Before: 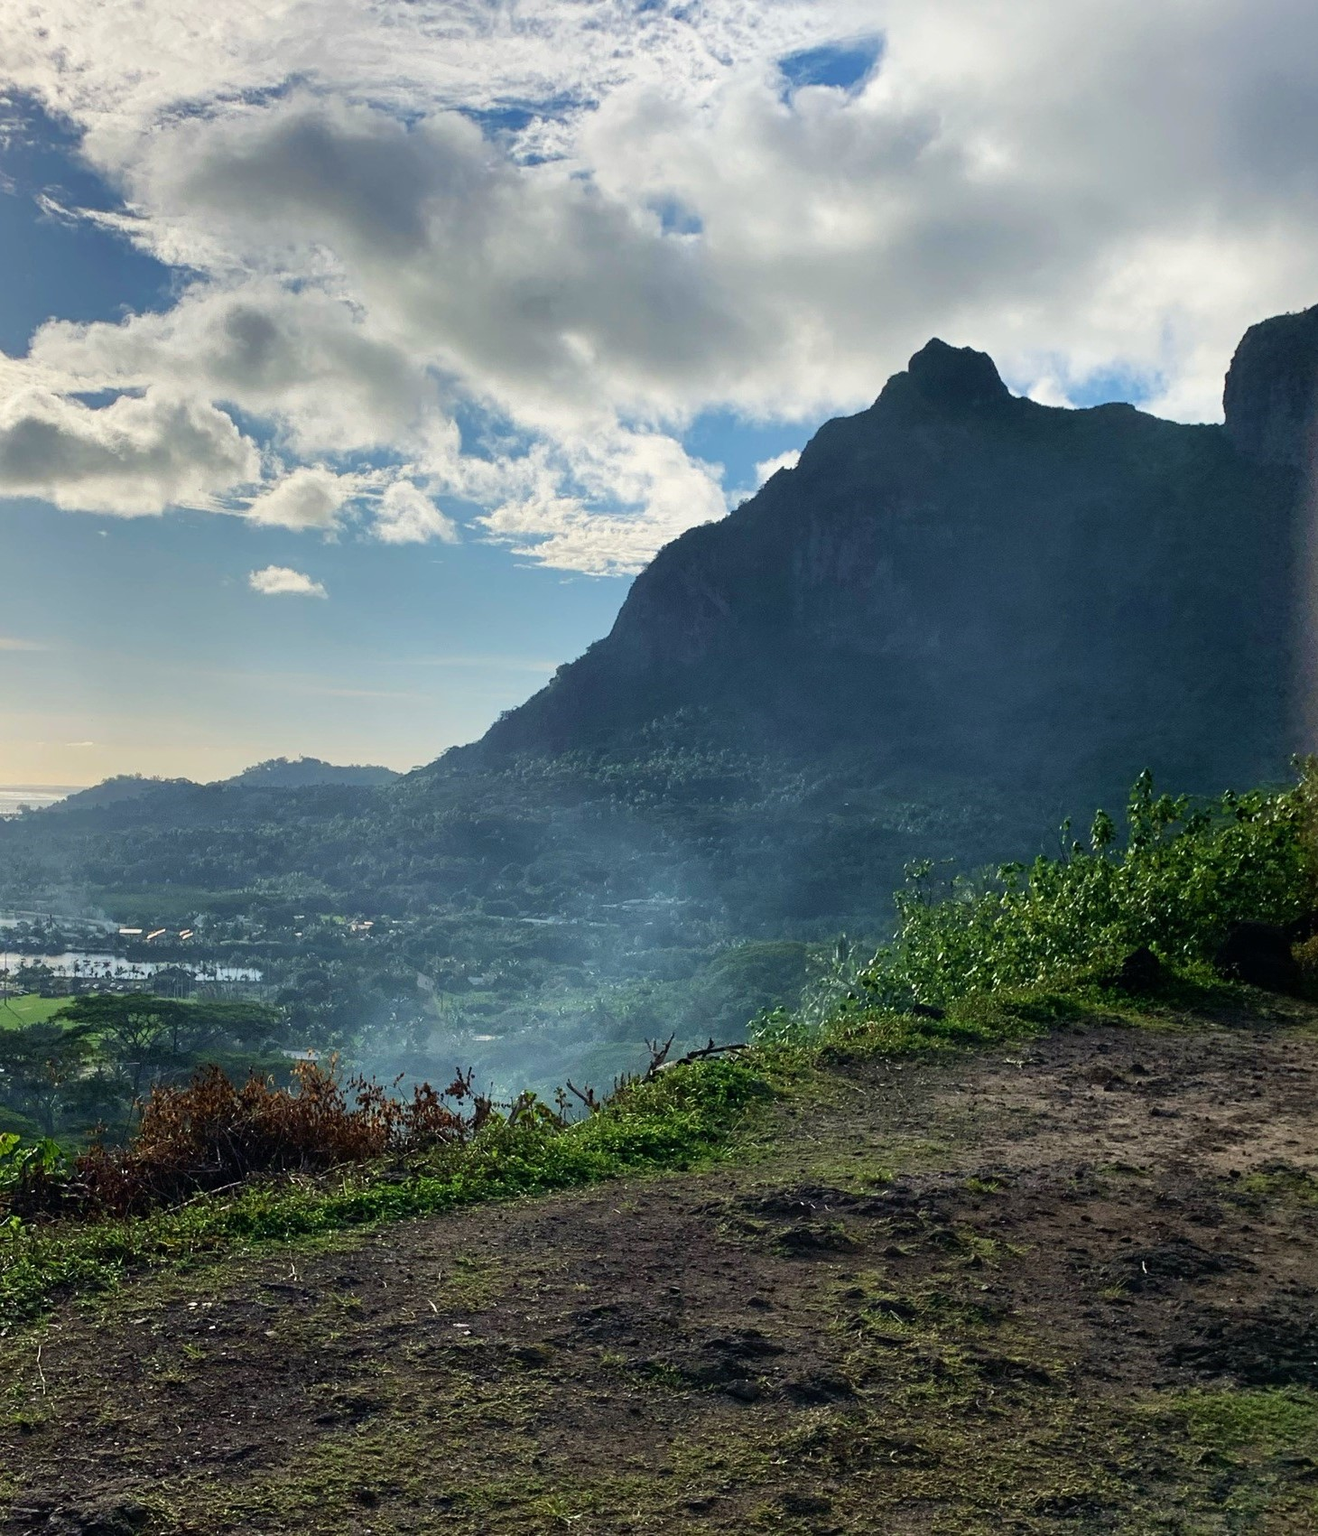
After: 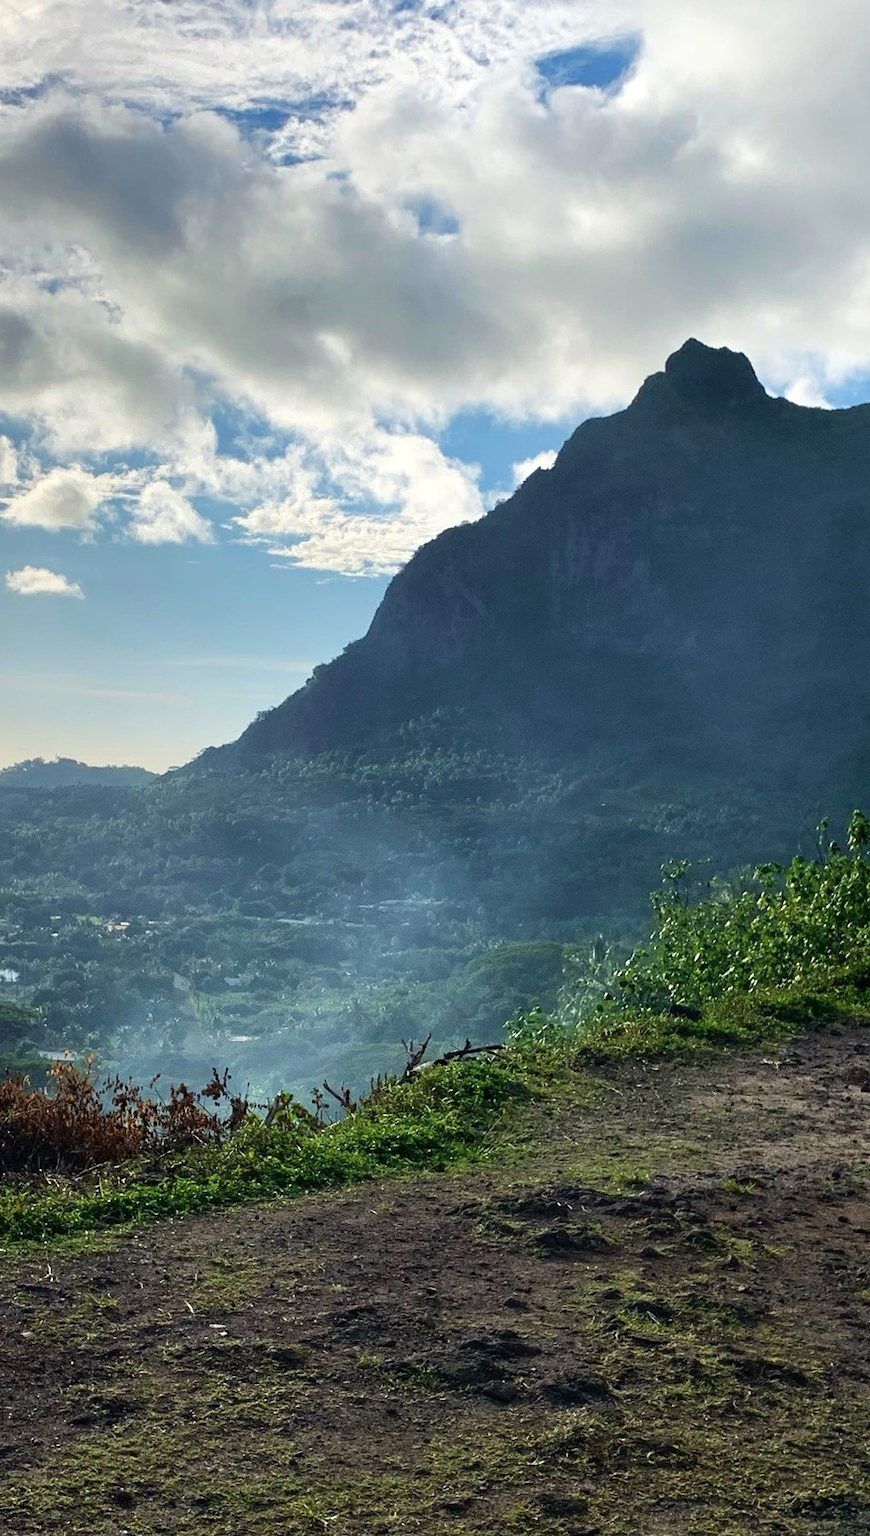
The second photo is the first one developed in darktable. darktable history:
exposure: exposure 0.2 EV, compensate highlight preservation false
crop and rotate: left 18.51%, right 15.522%
